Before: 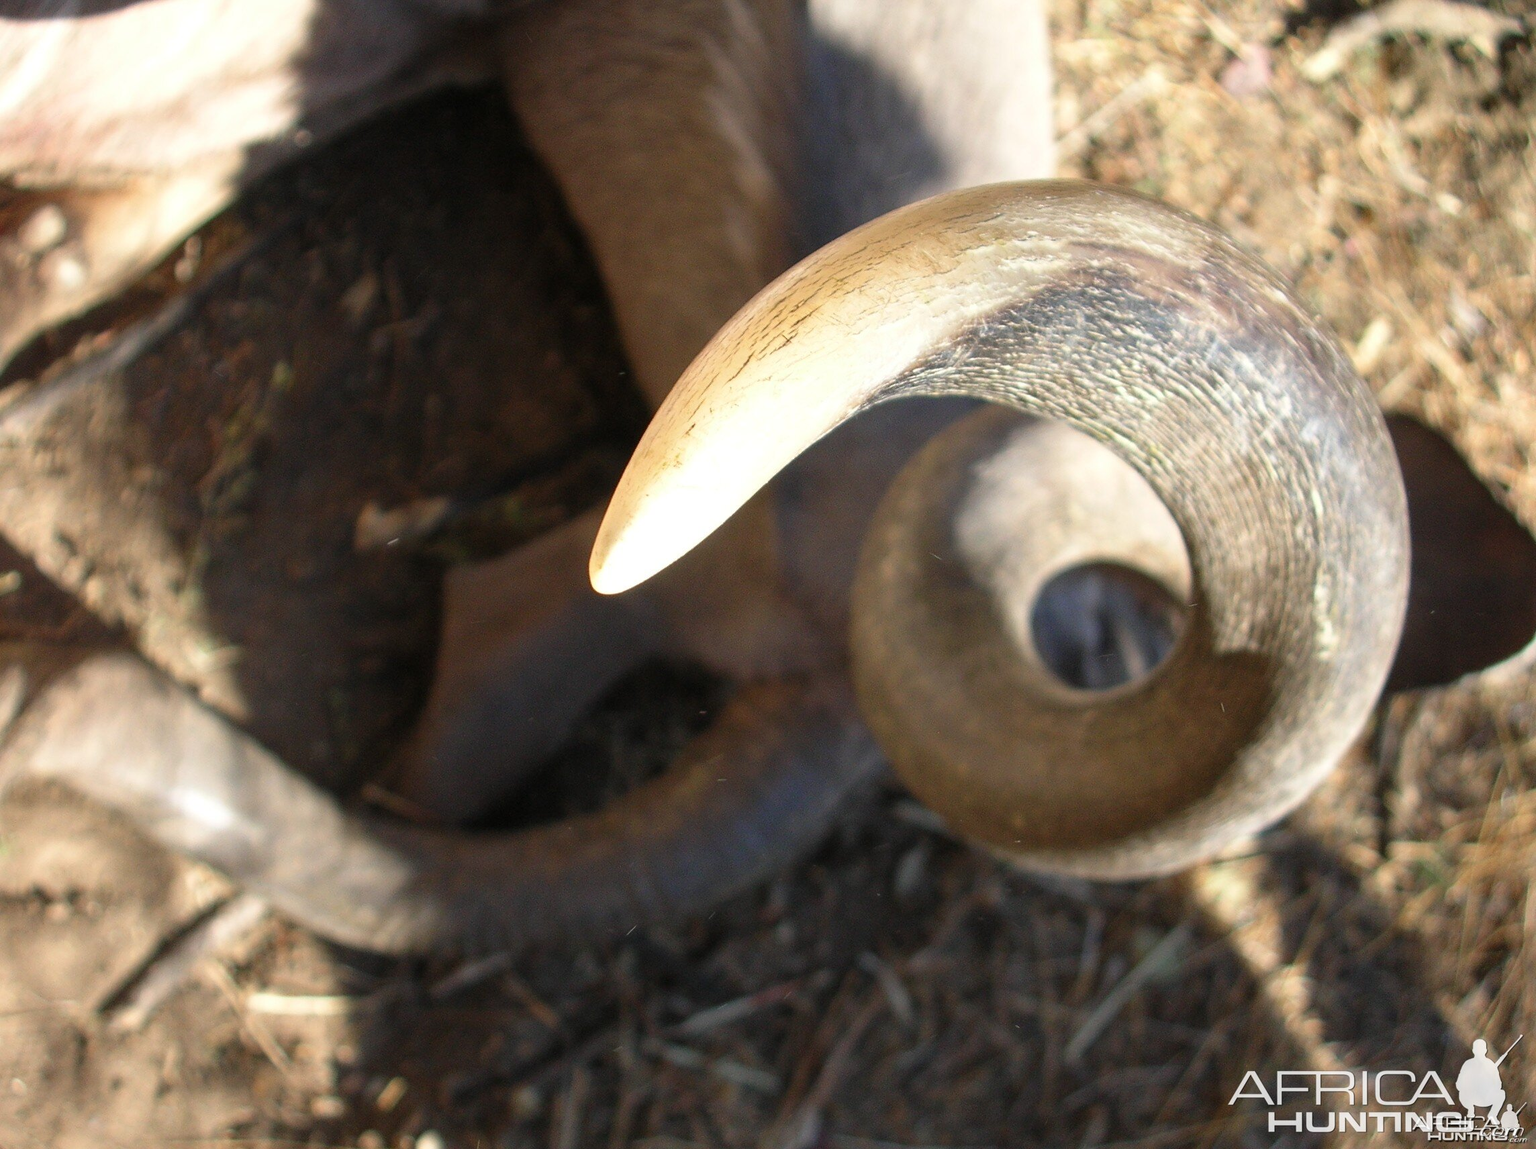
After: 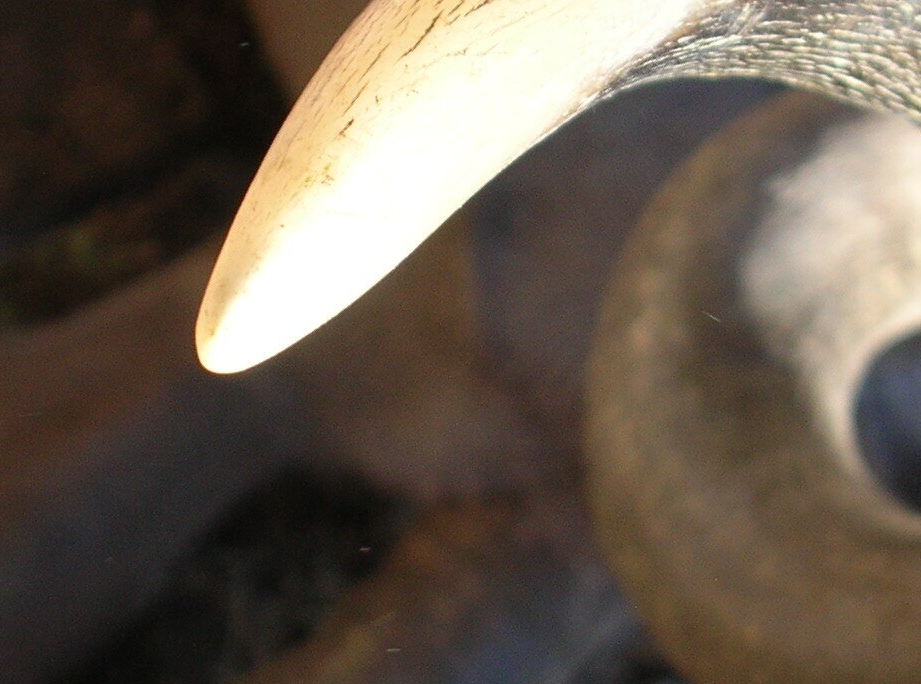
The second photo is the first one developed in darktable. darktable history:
crop: left 29.844%, top 29.934%, right 29.895%, bottom 30.074%
